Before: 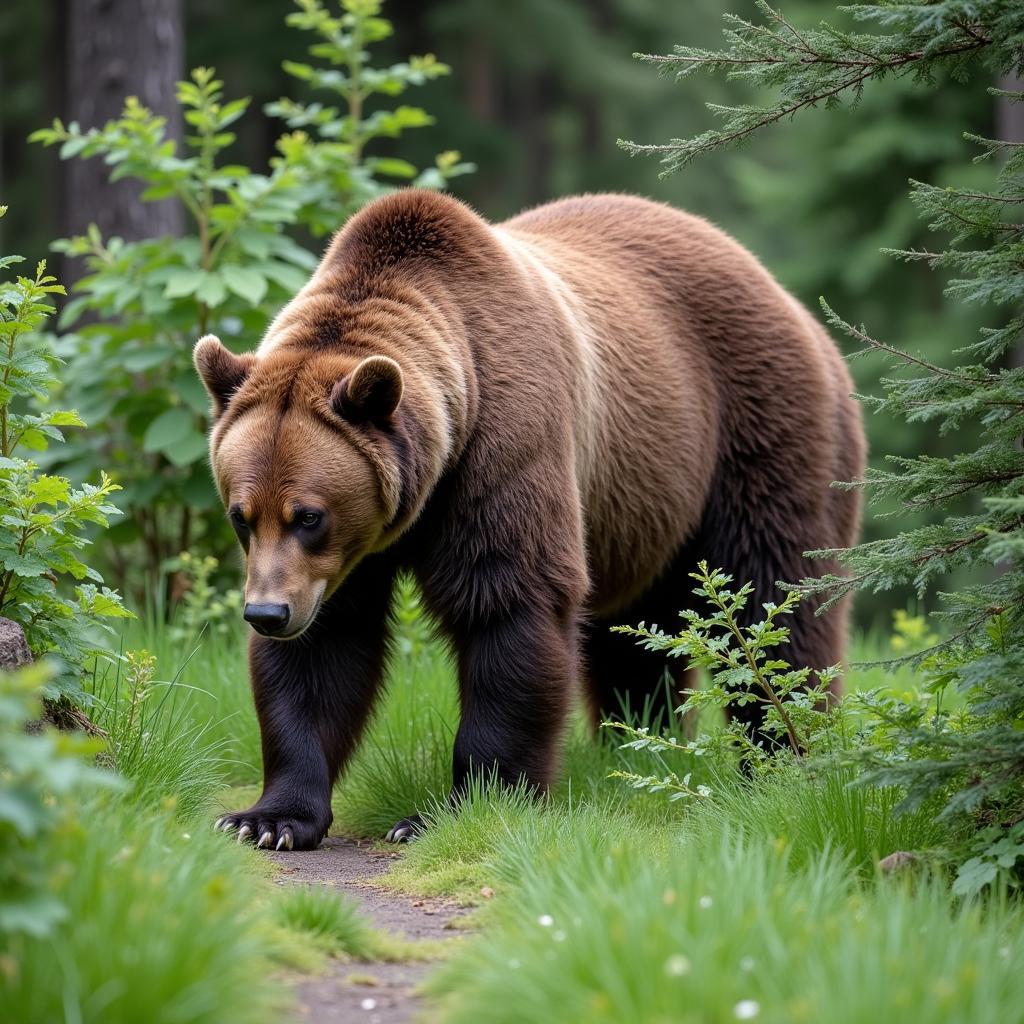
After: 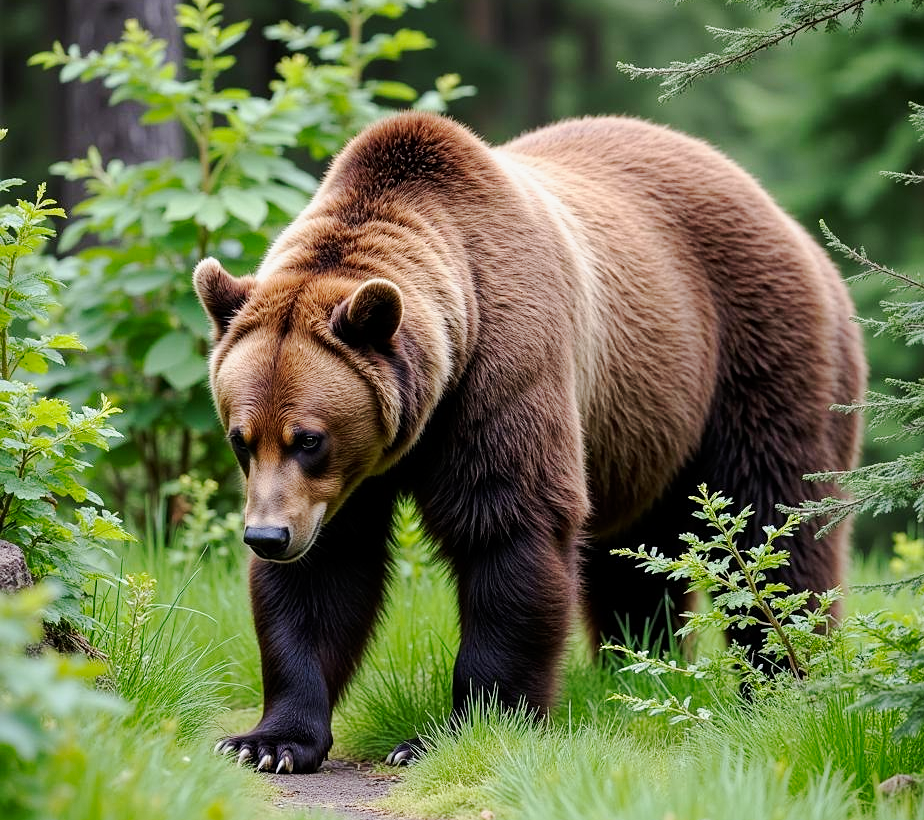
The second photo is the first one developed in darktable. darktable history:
sharpen: radius 1.237, amount 0.308, threshold 0.085
crop: top 7.526%, right 9.702%, bottom 11.925%
tone curve: curves: ch0 [(0, 0) (0.035, 0.017) (0.131, 0.108) (0.279, 0.279) (0.476, 0.554) (0.617, 0.693) (0.704, 0.77) (0.801, 0.854) (0.895, 0.927) (1, 0.976)]; ch1 [(0, 0) (0.318, 0.278) (0.444, 0.427) (0.493, 0.488) (0.504, 0.497) (0.537, 0.538) (0.594, 0.616) (0.746, 0.764) (1, 1)]; ch2 [(0, 0) (0.316, 0.292) (0.381, 0.37) (0.423, 0.448) (0.476, 0.482) (0.502, 0.495) (0.529, 0.547) (0.583, 0.608) (0.639, 0.657) (0.7, 0.7) (0.861, 0.808) (1, 0.951)], preserve colors none
